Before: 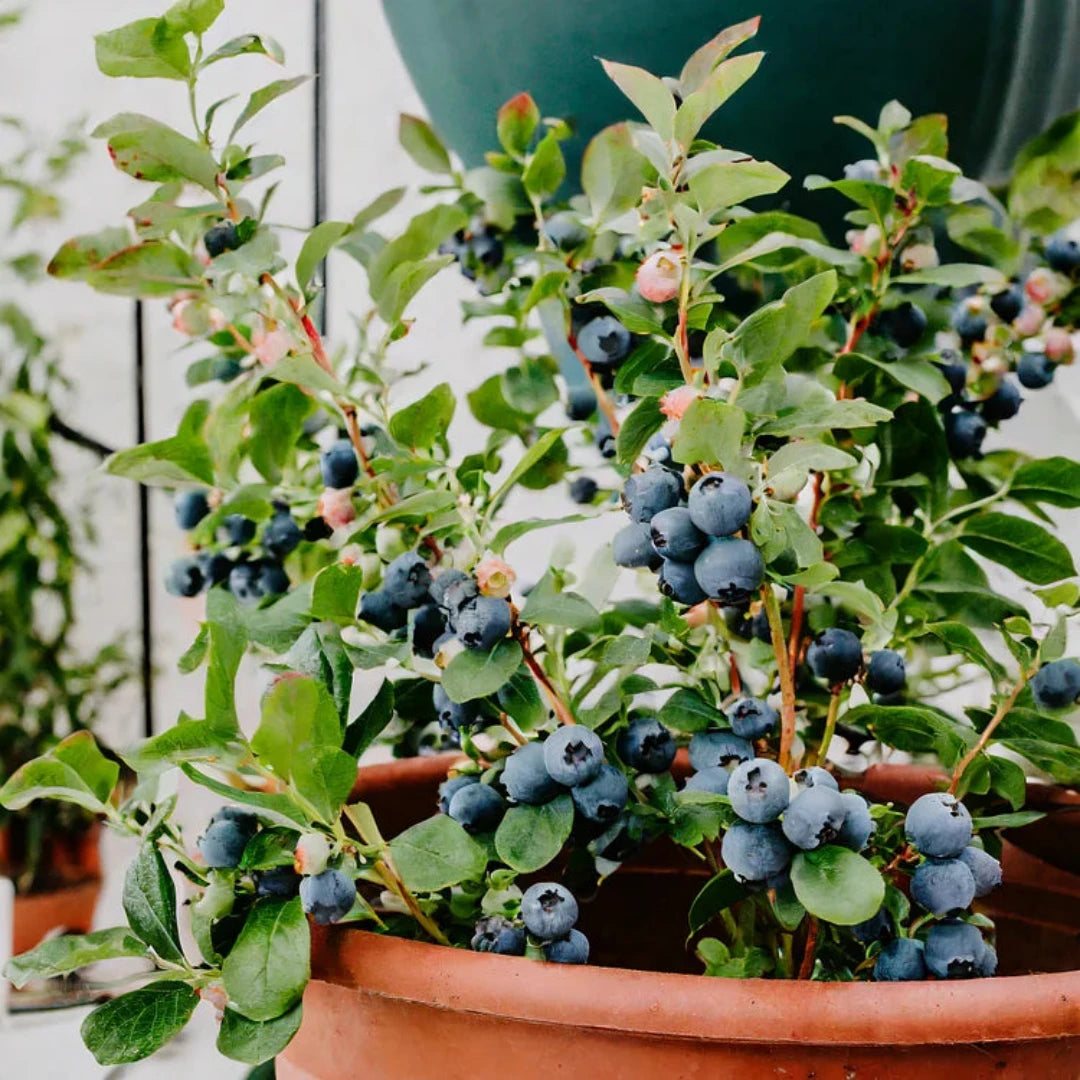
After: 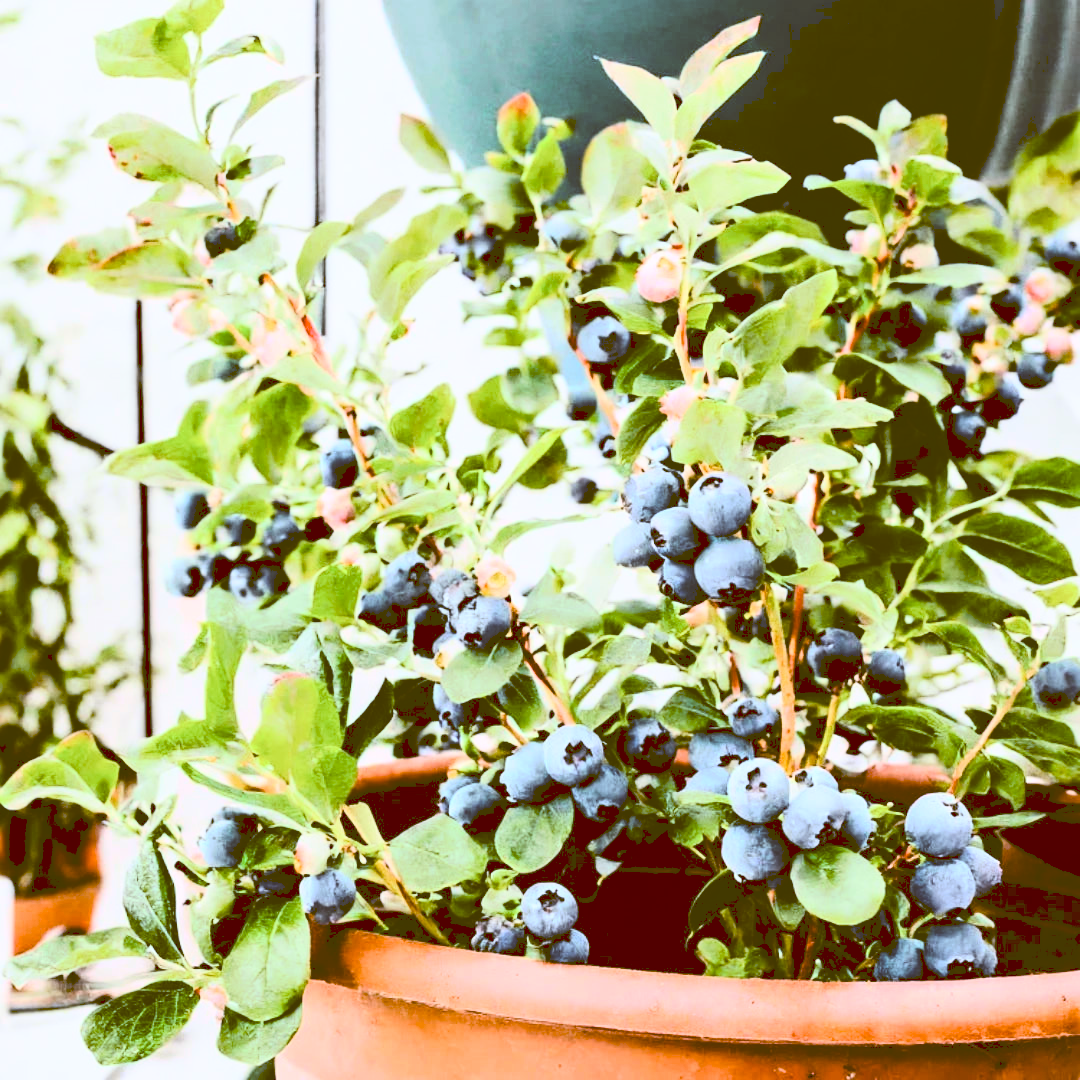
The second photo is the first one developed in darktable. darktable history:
color balance: lift [1, 1.015, 1.004, 0.985], gamma [1, 0.958, 0.971, 1.042], gain [1, 0.956, 0.977, 1.044]
tone curve: curves: ch0 [(0, 0) (0.003, 0.238) (0.011, 0.238) (0.025, 0.242) (0.044, 0.256) (0.069, 0.277) (0.1, 0.294) (0.136, 0.315) (0.177, 0.345) (0.224, 0.379) (0.277, 0.419) (0.335, 0.463) (0.399, 0.511) (0.468, 0.566) (0.543, 0.627) (0.623, 0.687) (0.709, 0.75) (0.801, 0.824) (0.898, 0.89) (1, 1)], preserve colors none
rgb curve: curves: ch0 [(0, 0) (0.21, 0.15) (0.24, 0.21) (0.5, 0.75) (0.75, 0.96) (0.89, 0.99) (1, 1)]; ch1 [(0, 0.02) (0.21, 0.13) (0.25, 0.2) (0.5, 0.67) (0.75, 0.9) (0.89, 0.97) (1, 1)]; ch2 [(0, 0.02) (0.21, 0.13) (0.25, 0.2) (0.5, 0.67) (0.75, 0.9) (0.89, 0.97) (1, 1)], compensate middle gray true
